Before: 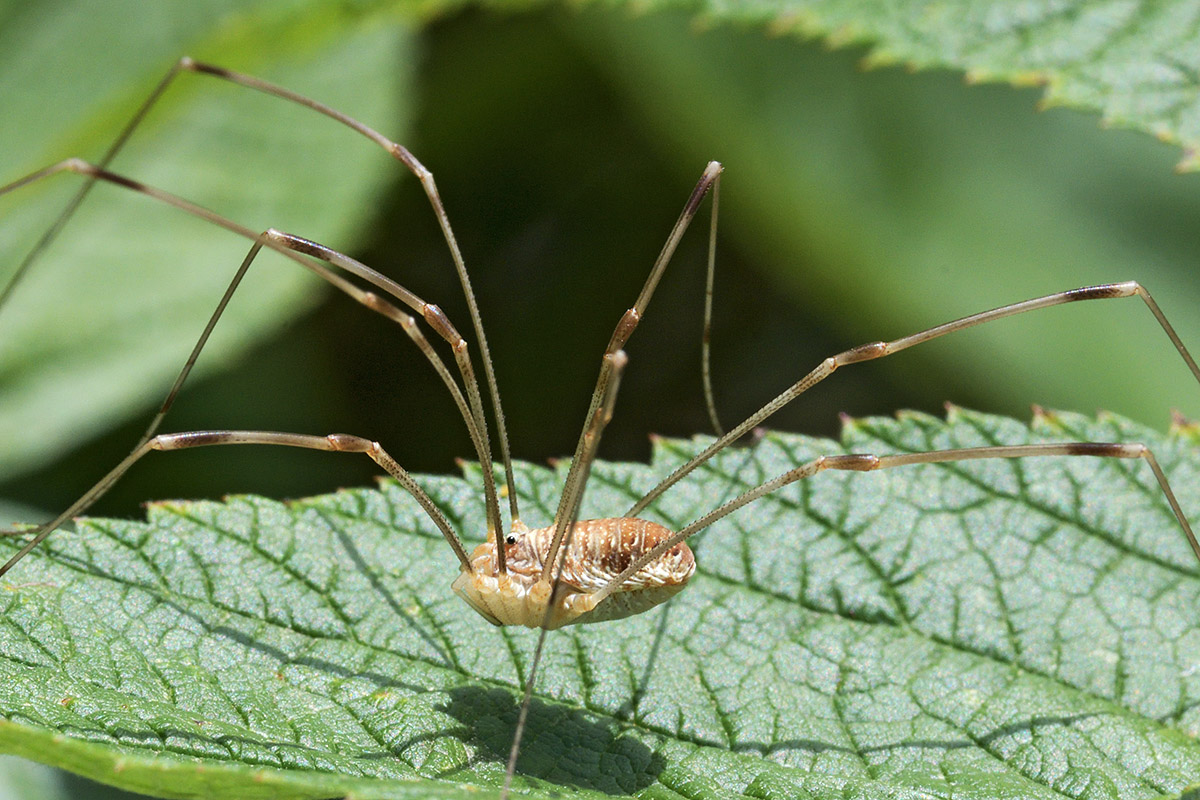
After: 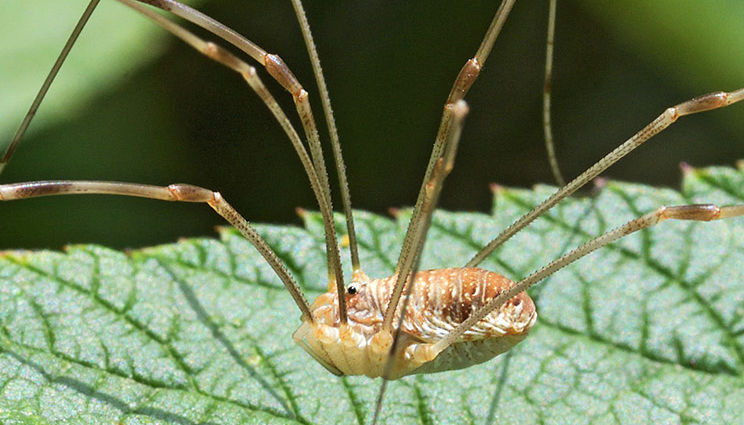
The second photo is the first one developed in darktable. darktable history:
contrast brightness saturation: contrast 0.03, brightness 0.06, saturation 0.13
crop: left 13.312%, top 31.28%, right 24.627%, bottom 15.582%
